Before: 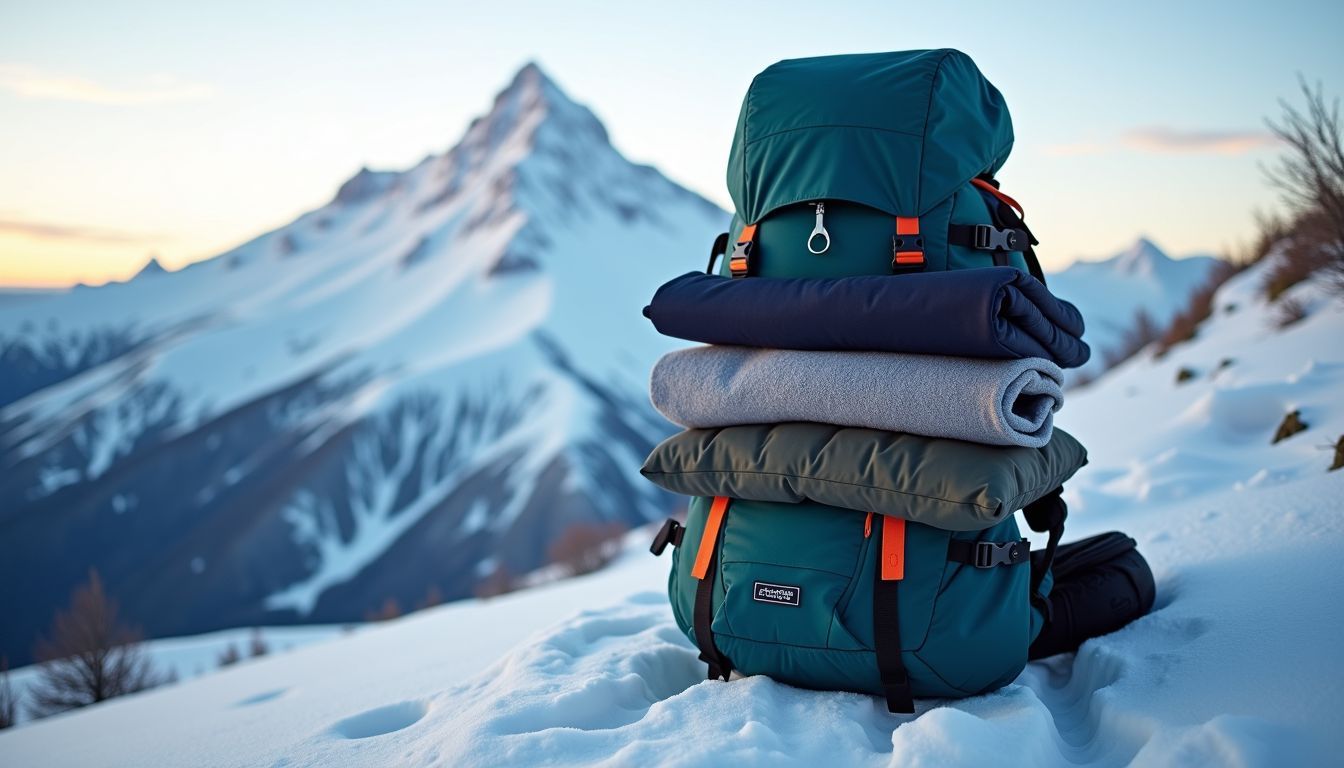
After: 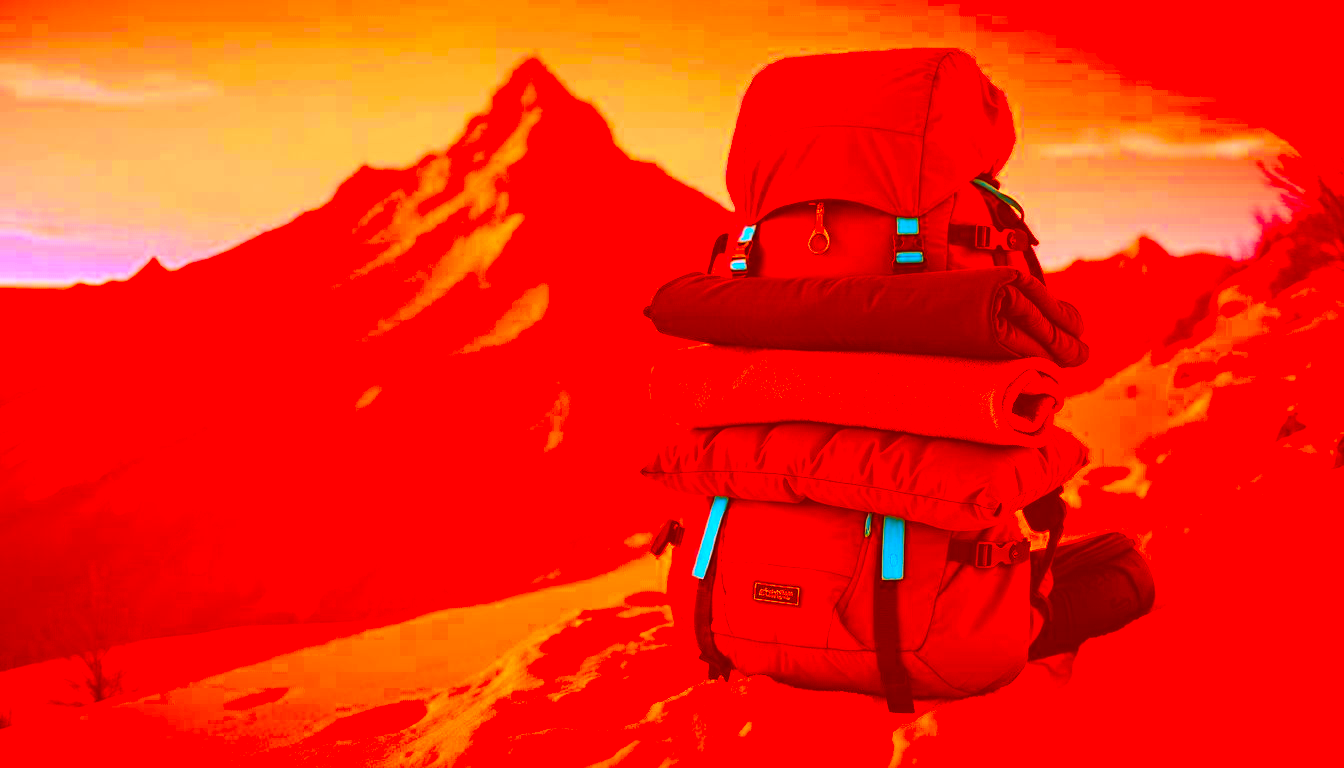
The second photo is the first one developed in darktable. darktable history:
contrast brightness saturation: saturation -0.05
color correction: highlights a* -39.68, highlights b* -40, shadows a* -40, shadows b* -40, saturation -3
exposure: black level correction 0, exposure 0.877 EV, compensate exposure bias true, compensate highlight preservation false
